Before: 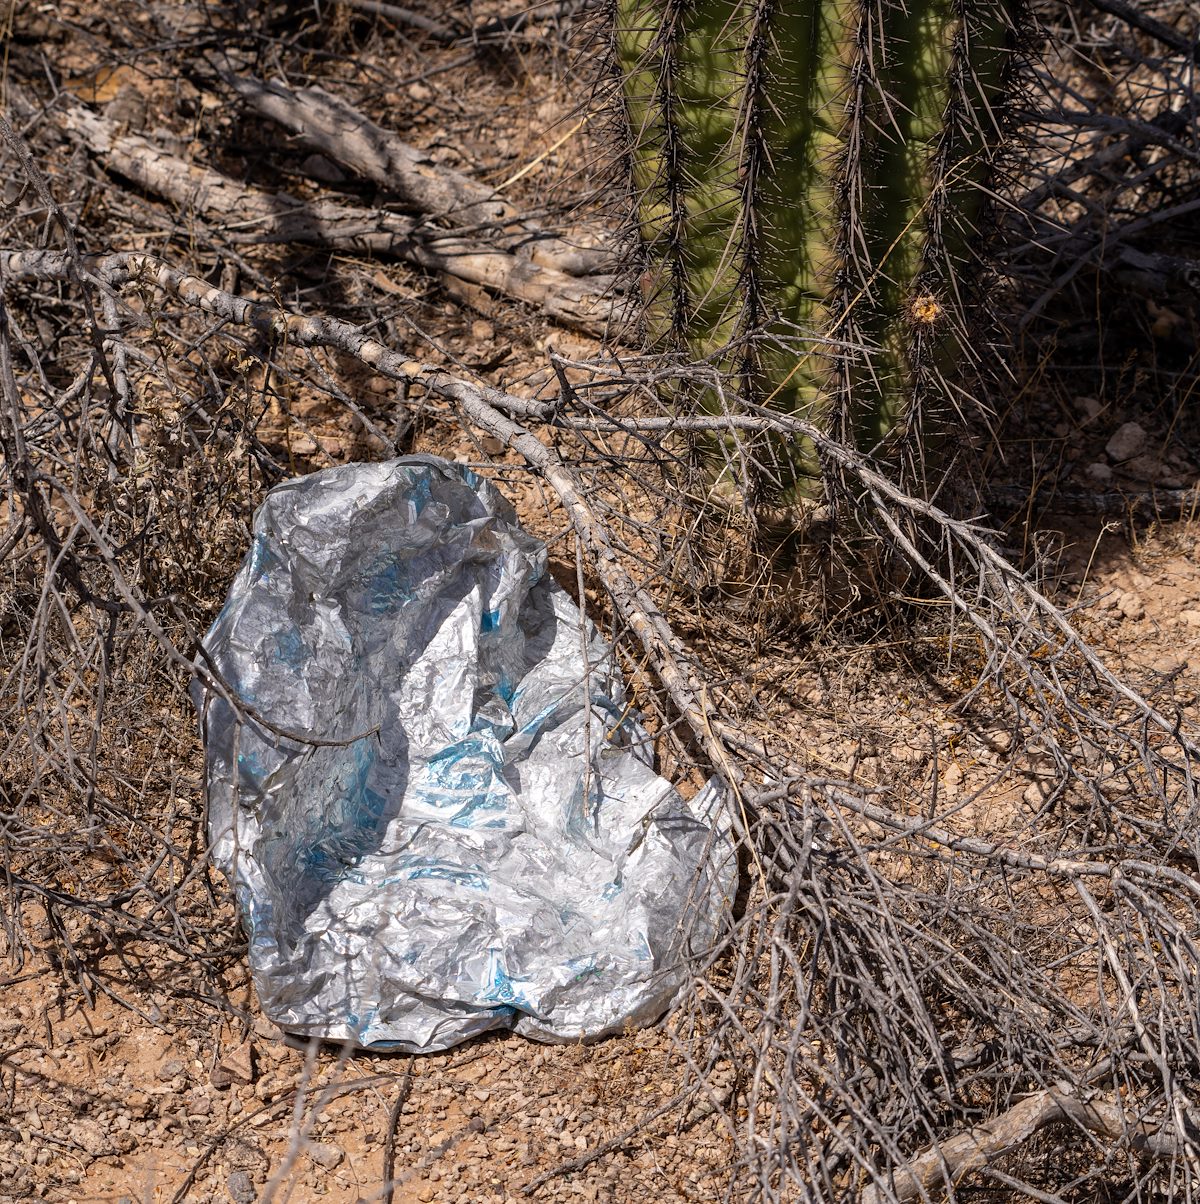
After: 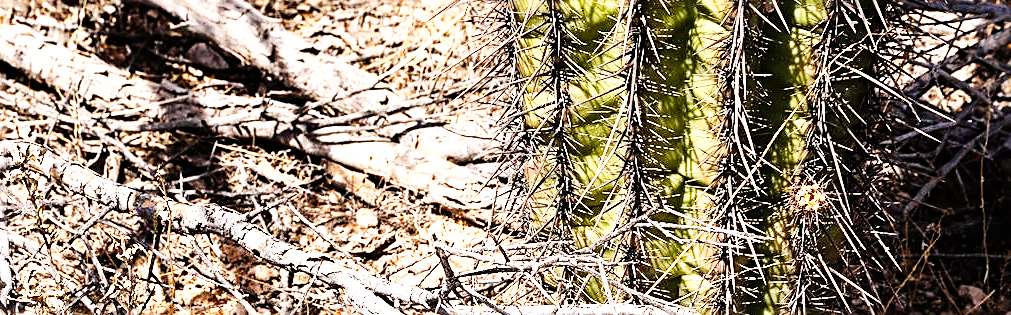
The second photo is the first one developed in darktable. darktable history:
exposure: black level correction 0, exposure 0.949 EV, compensate highlight preservation false
crop and rotate: left 9.716%, top 9.461%, right 5.957%, bottom 64.372%
base curve: curves: ch0 [(0, 0) (0.007, 0.004) (0.027, 0.03) (0.046, 0.07) (0.207, 0.54) (0.442, 0.872) (0.673, 0.972) (1, 1)], preserve colors none
sharpen: radius 2.795, amount 0.715
tone equalizer: -8 EV -0.41 EV, -7 EV -0.37 EV, -6 EV -0.299 EV, -5 EV -0.214 EV, -3 EV 0.244 EV, -2 EV 0.331 EV, -1 EV 0.373 EV, +0 EV 0.424 EV
